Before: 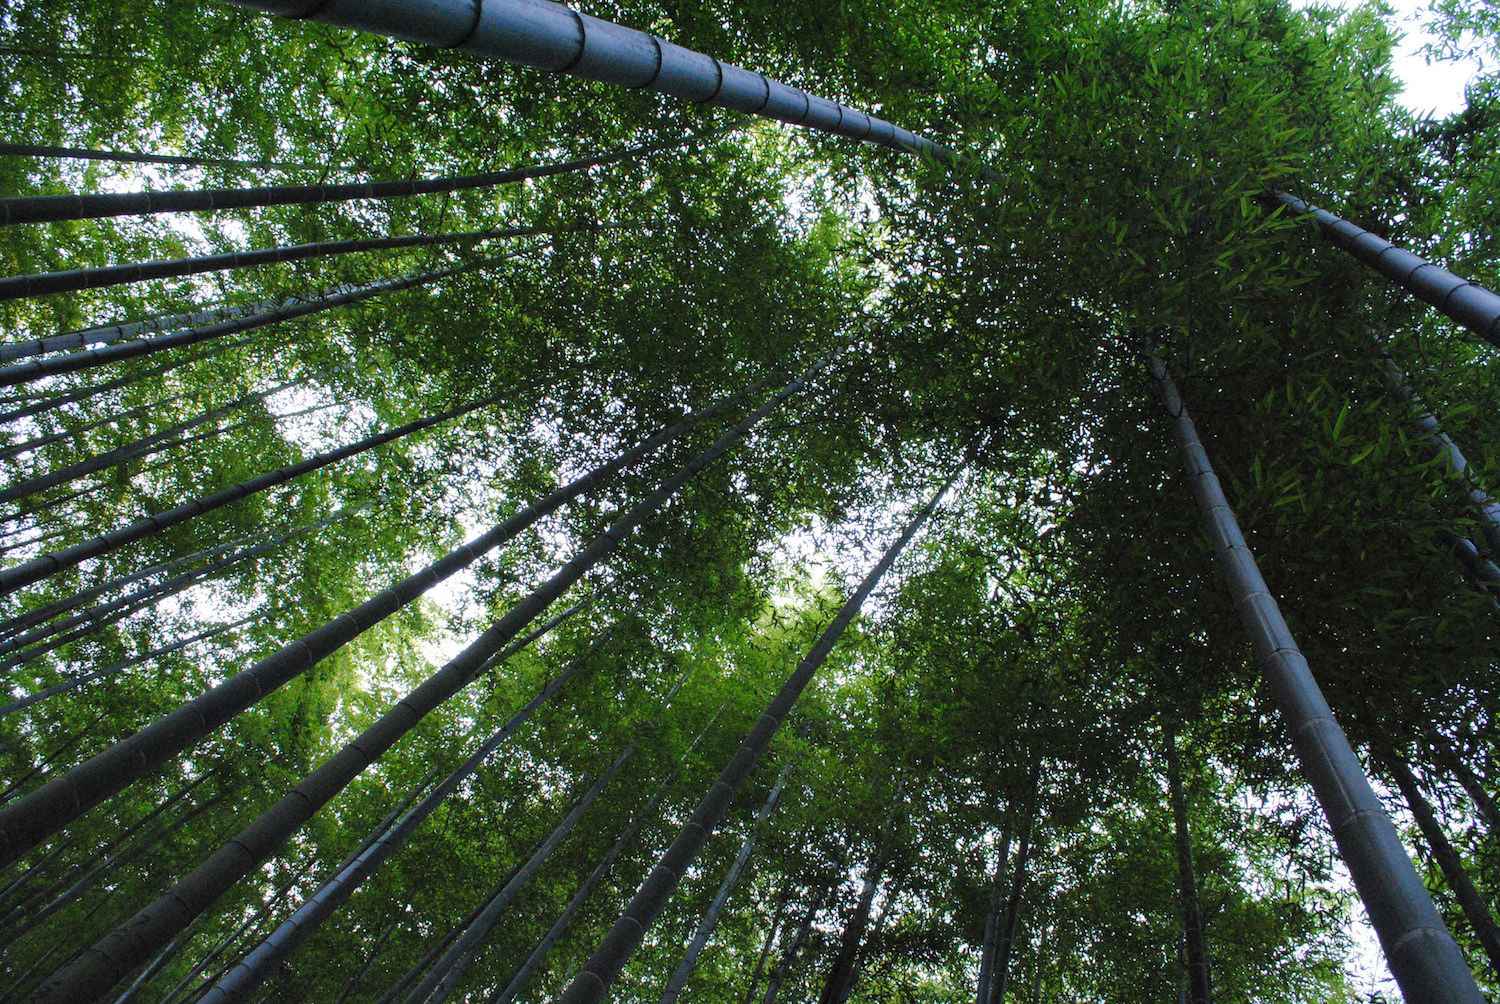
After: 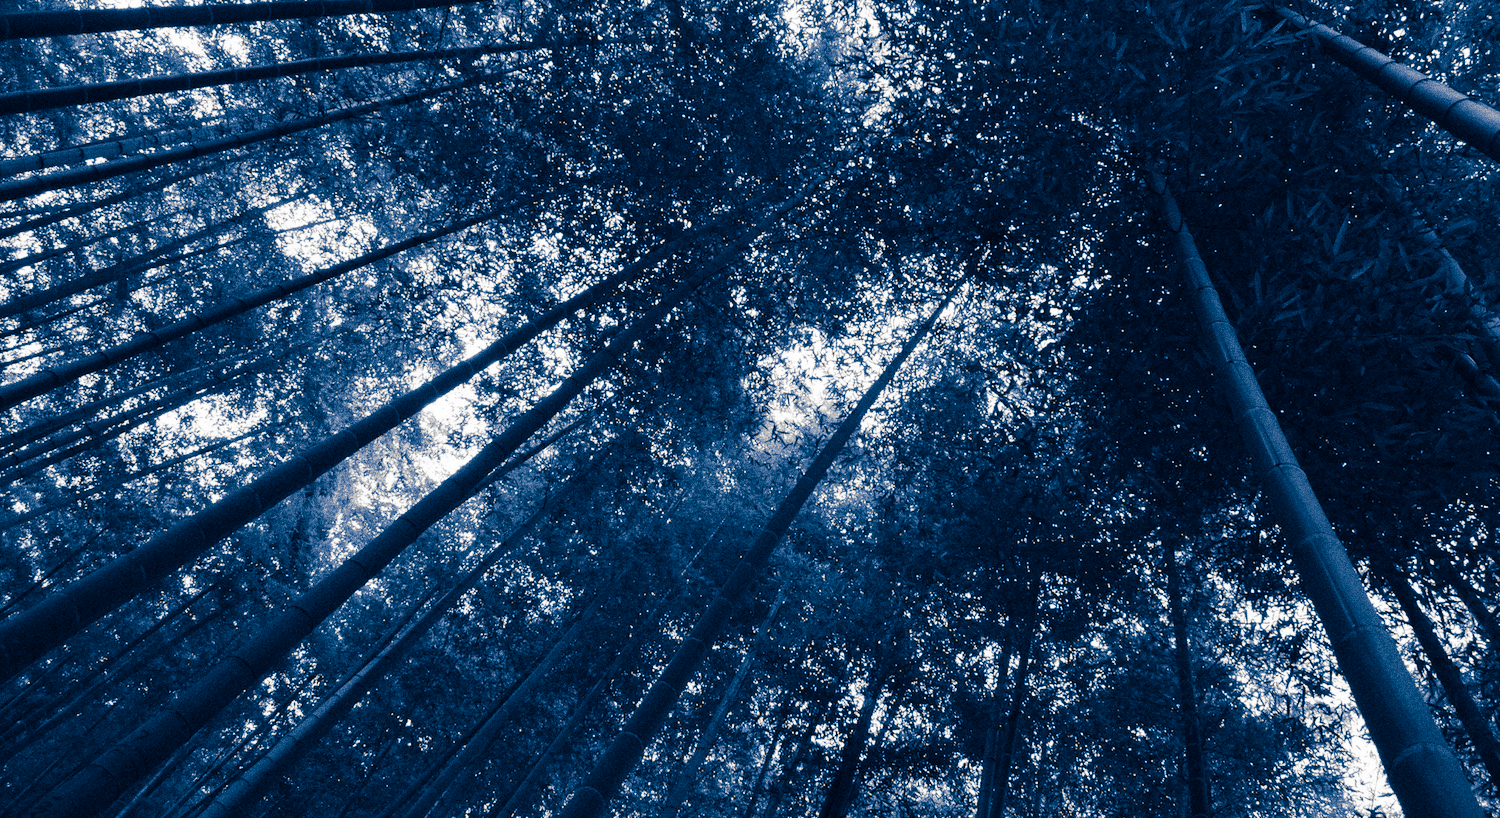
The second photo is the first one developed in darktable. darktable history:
grain: coarseness 8.68 ISO, strength 31.94%
crop and rotate: top 18.507%
split-toning: shadows › hue 226.8°, shadows › saturation 1, highlights › saturation 0, balance -61.41
monochrome: on, module defaults
